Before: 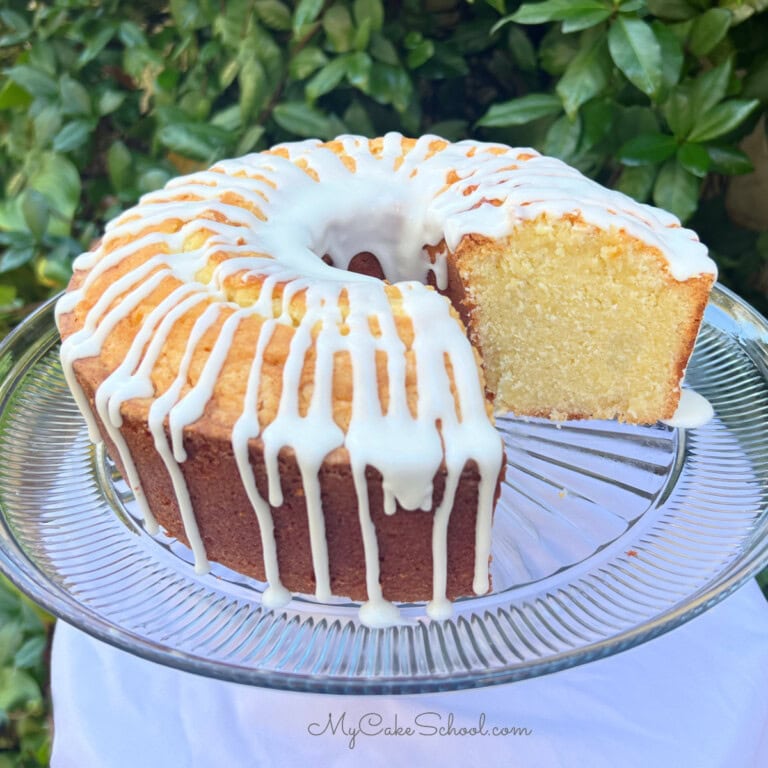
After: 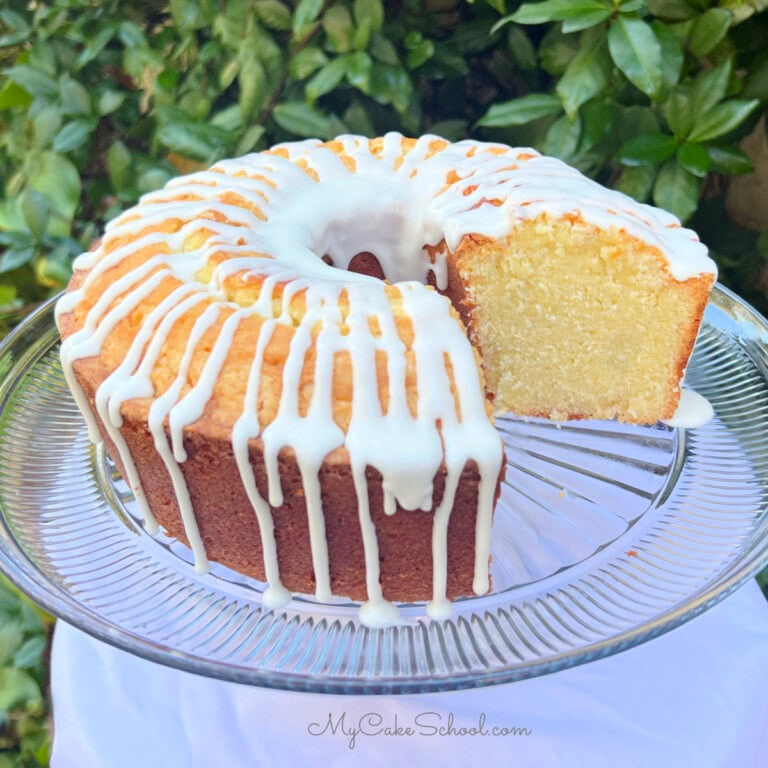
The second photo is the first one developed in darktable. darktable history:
color balance rgb: power › chroma 0.315%, power › hue 22.13°, perceptual saturation grading › global saturation 0.272%, perceptual brilliance grading › mid-tones 10.532%, perceptual brilliance grading › shadows 15.22%
